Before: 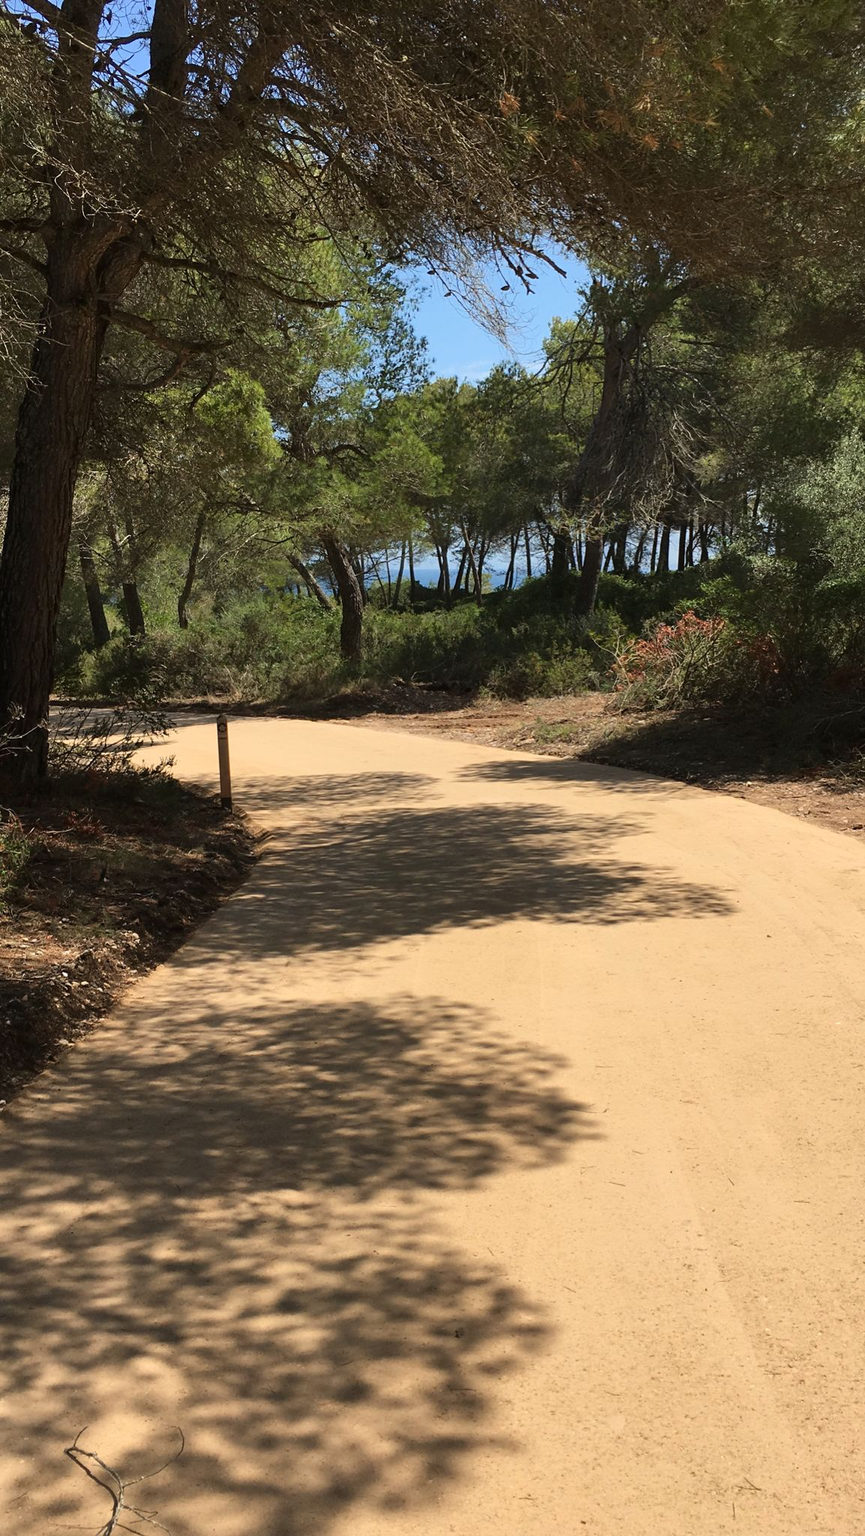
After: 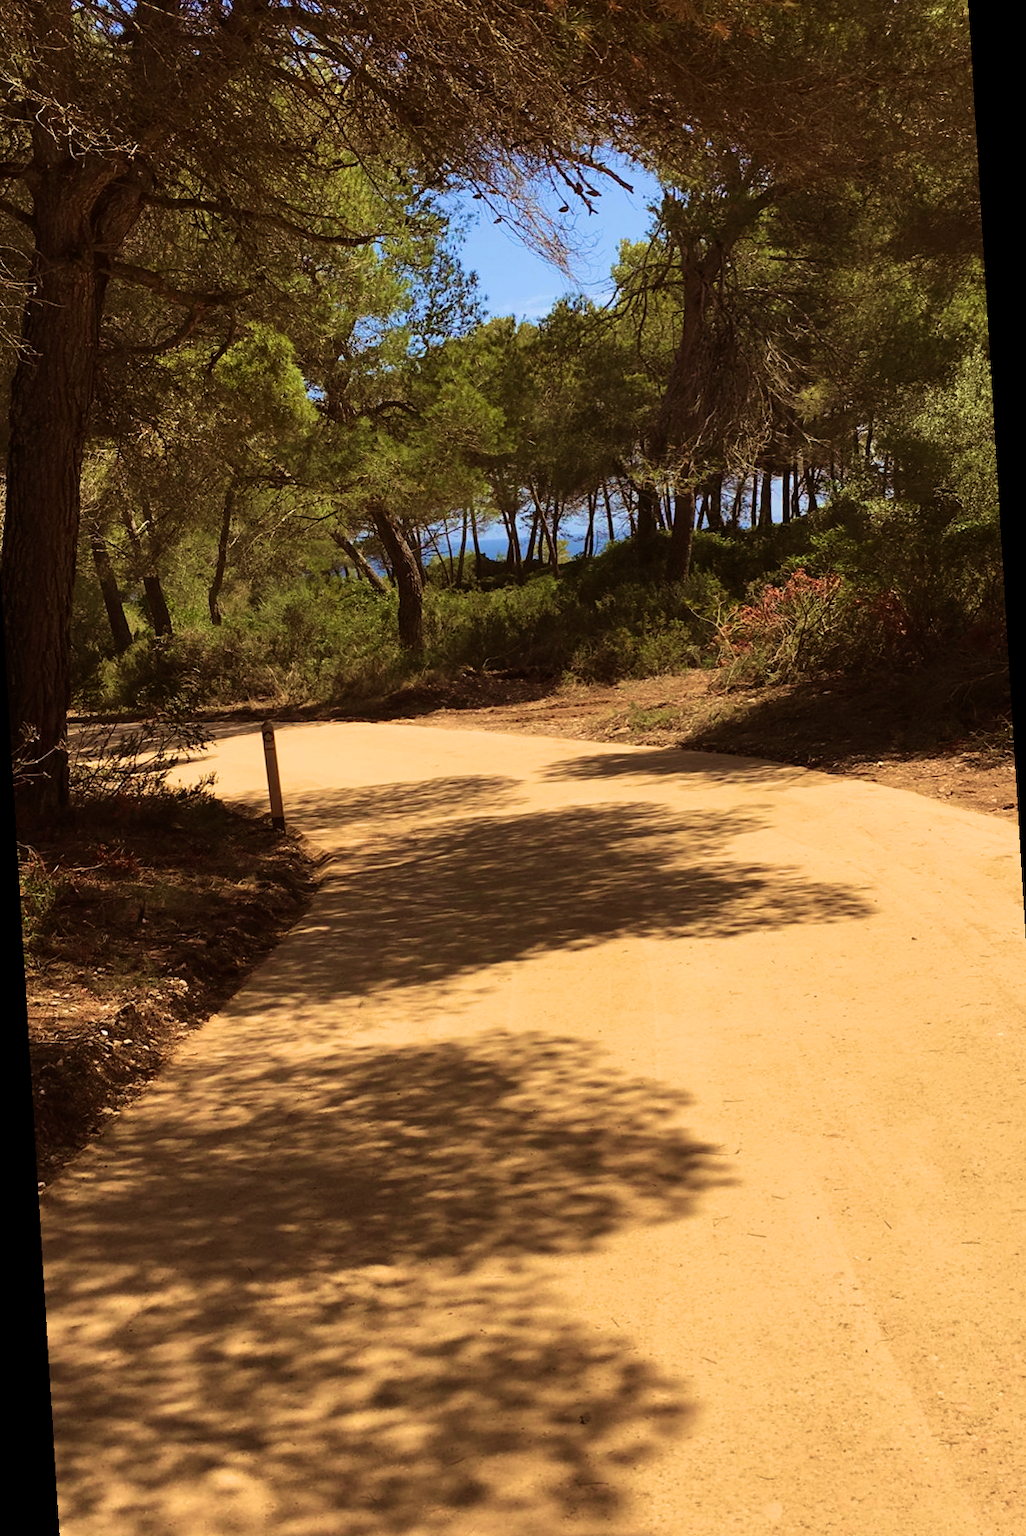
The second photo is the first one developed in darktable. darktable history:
velvia: strength 56%
rotate and perspective: rotation -3.52°, crop left 0.036, crop right 0.964, crop top 0.081, crop bottom 0.919
rgb levels: mode RGB, independent channels, levels [[0, 0.5, 1], [0, 0.521, 1], [0, 0.536, 1]]
